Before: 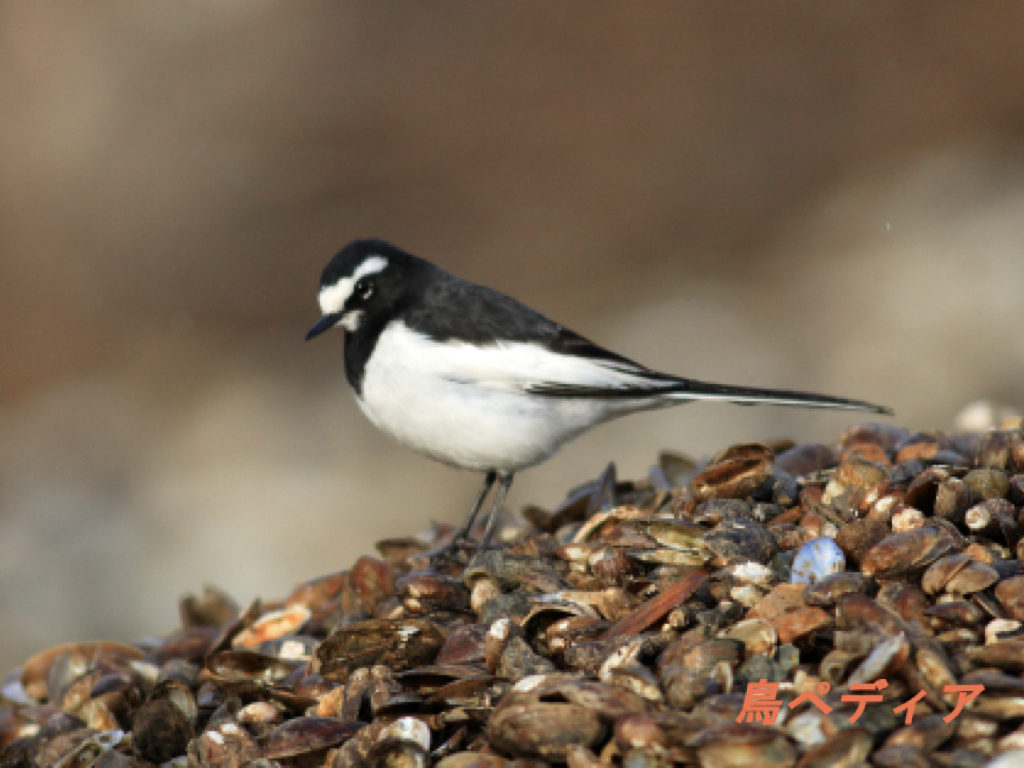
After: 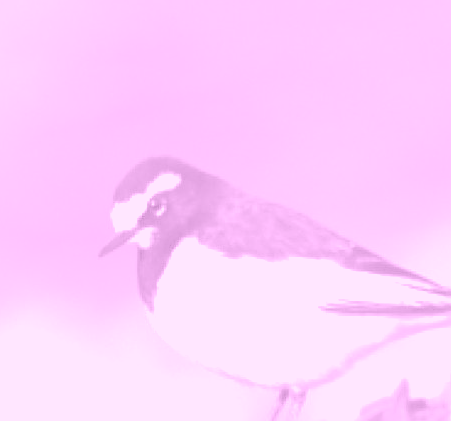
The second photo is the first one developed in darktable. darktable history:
contrast brightness saturation: contrast 0.03, brightness 0.06, saturation 0.13
crop: left 20.248%, top 10.86%, right 35.675%, bottom 34.321%
exposure: black level correction 0, exposure 1.975 EV, compensate exposure bias true, compensate highlight preservation false
sharpen: on, module defaults
white balance: red 0.924, blue 1.095
shadows and highlights: on, module defaults
colorize: hue 331.2°, saturation 75%, source mix 30.28%, lightness 70.52%, version 1
